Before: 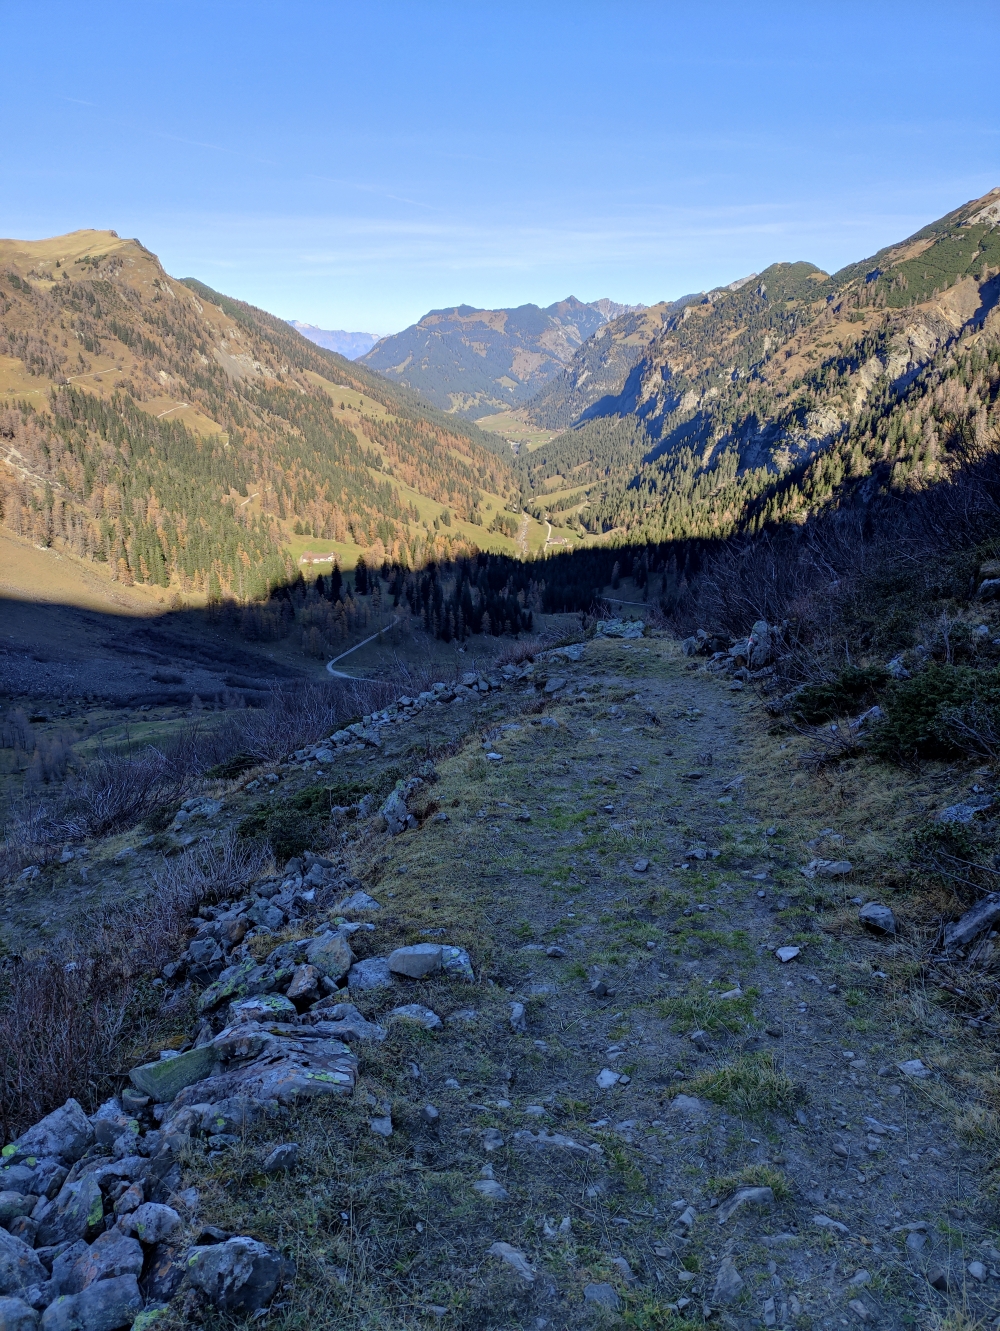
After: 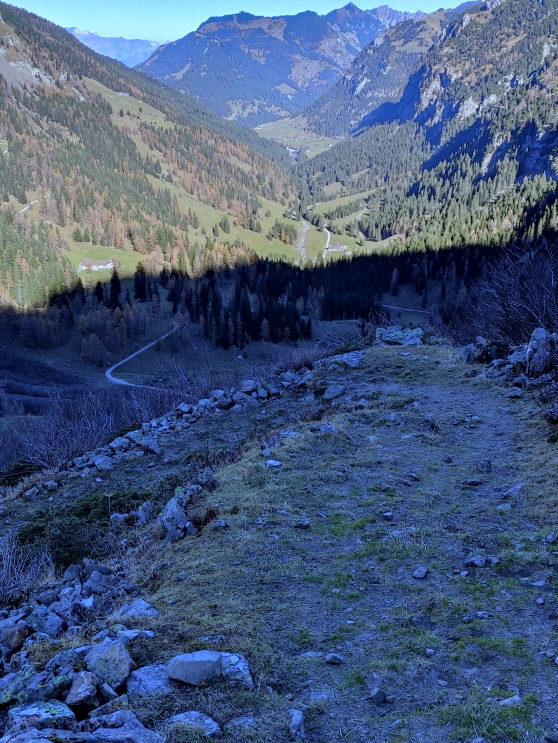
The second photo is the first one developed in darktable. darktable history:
white balance: red 0.871, blue 1.249
shadows and highlights: shadows 30.63, highlights -63.22, shadows color adjustment 98%, highlights color adjustment 58.61%, soften with gaussian
crop and rotate: left 22.13%, top 22.054%, right 22.026%, bottom 22.102%
